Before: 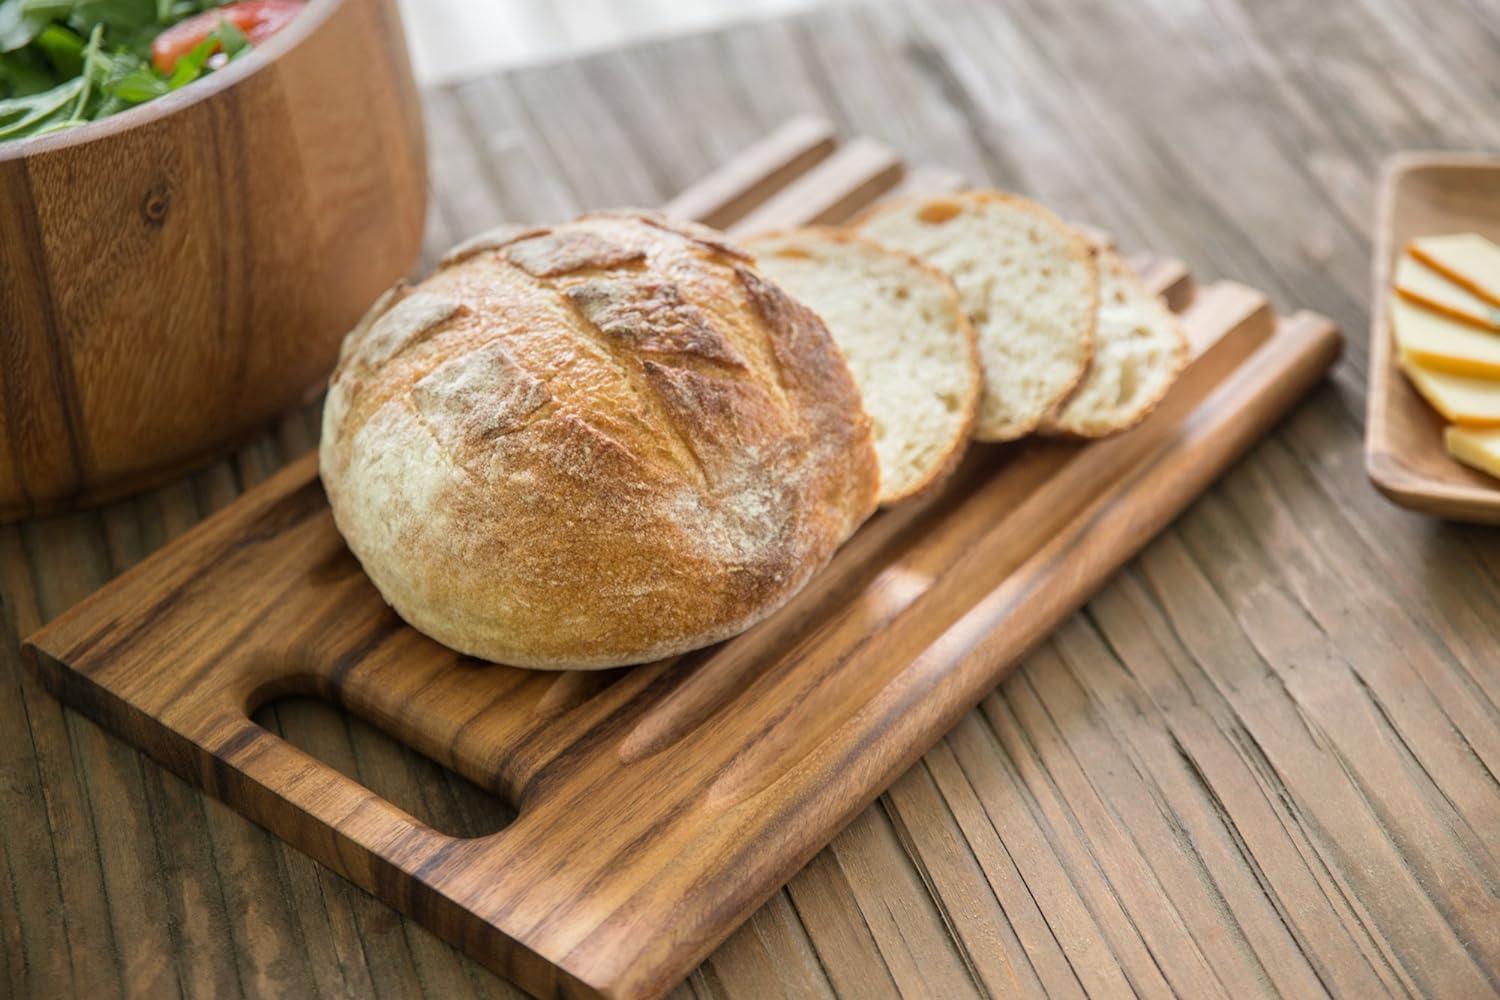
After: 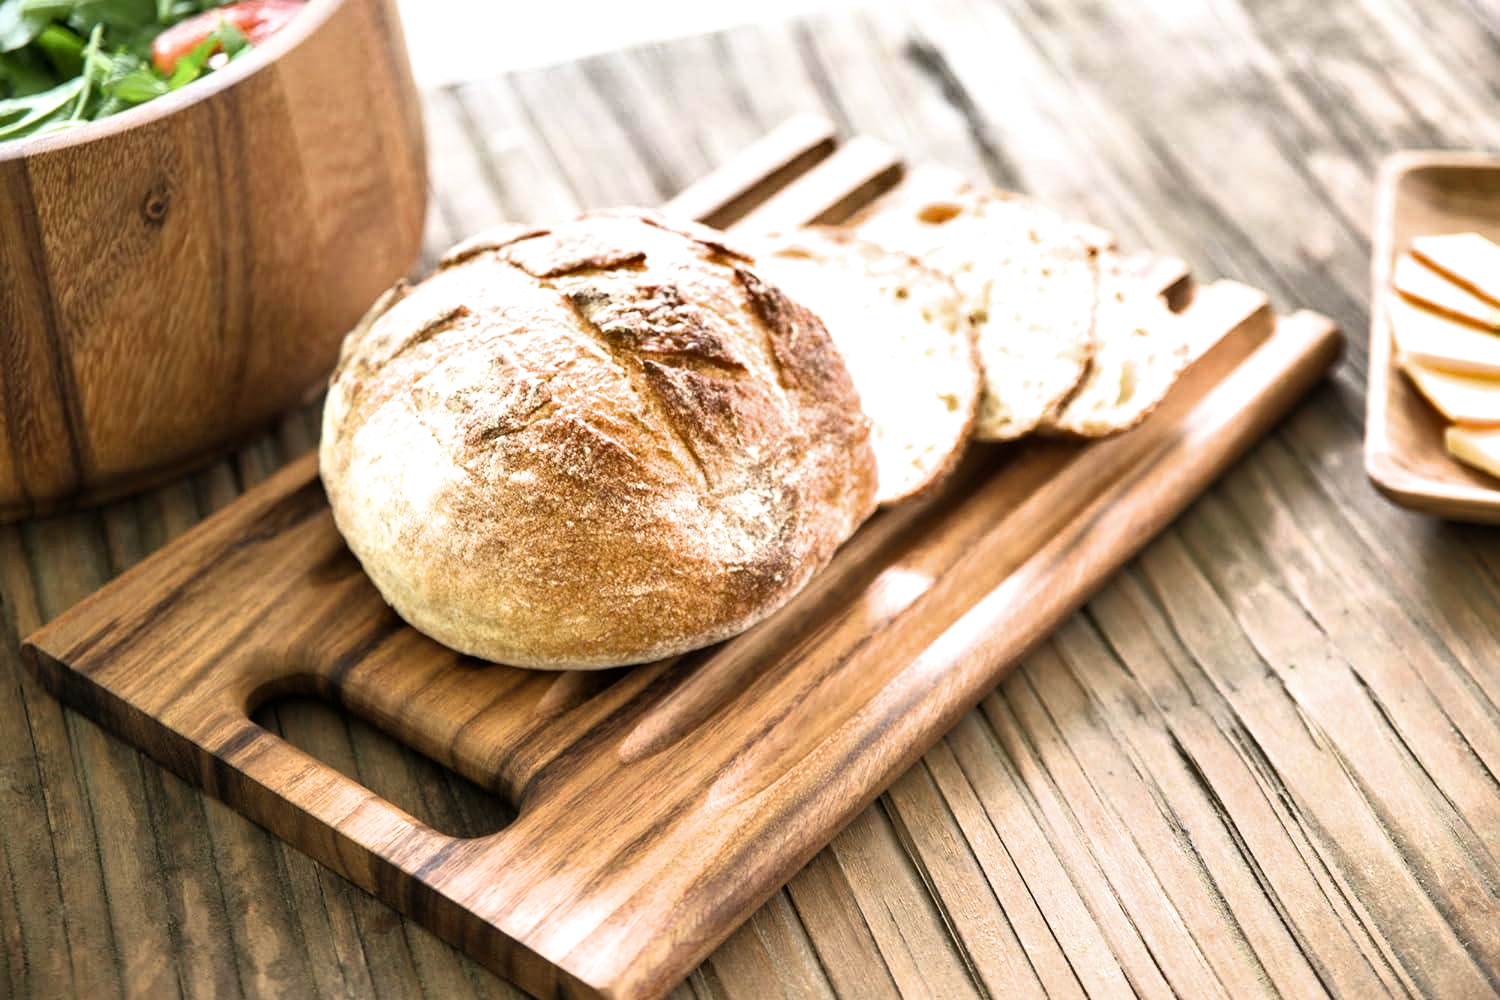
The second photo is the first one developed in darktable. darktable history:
shadows and highlights: soften with gaussian
exposure: exposure 0.654 EV, compensate highlight preservation false
filmic rgb: black relative exposure -9.06 EV, white relative exposure 2.3 EV, hardness 7.51
